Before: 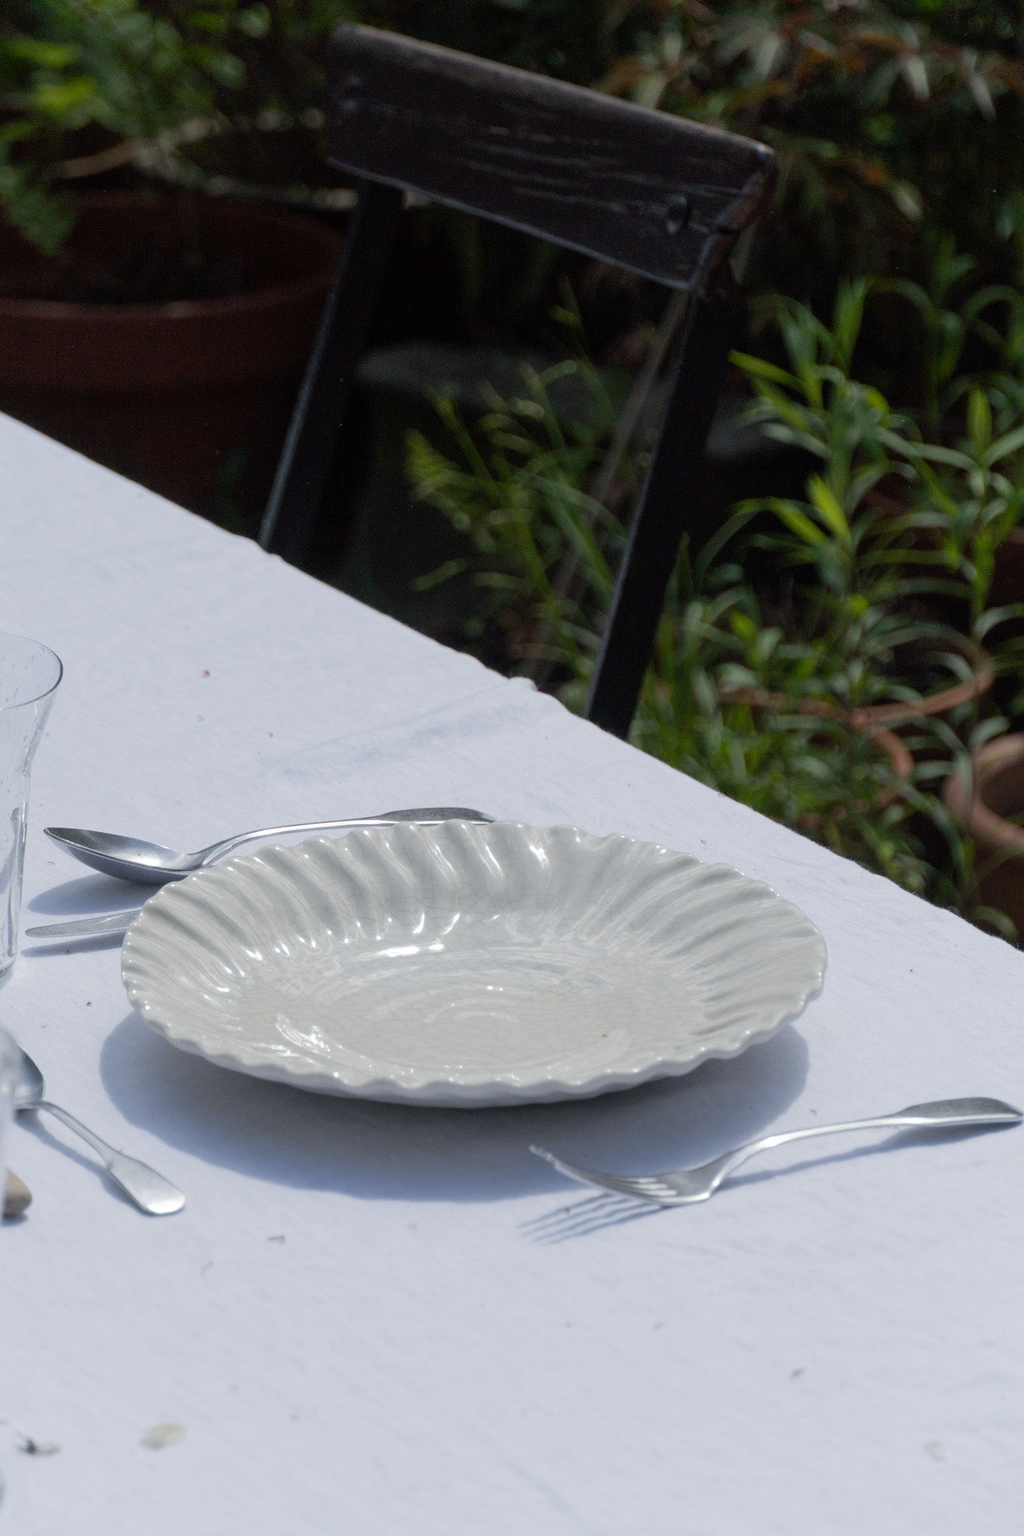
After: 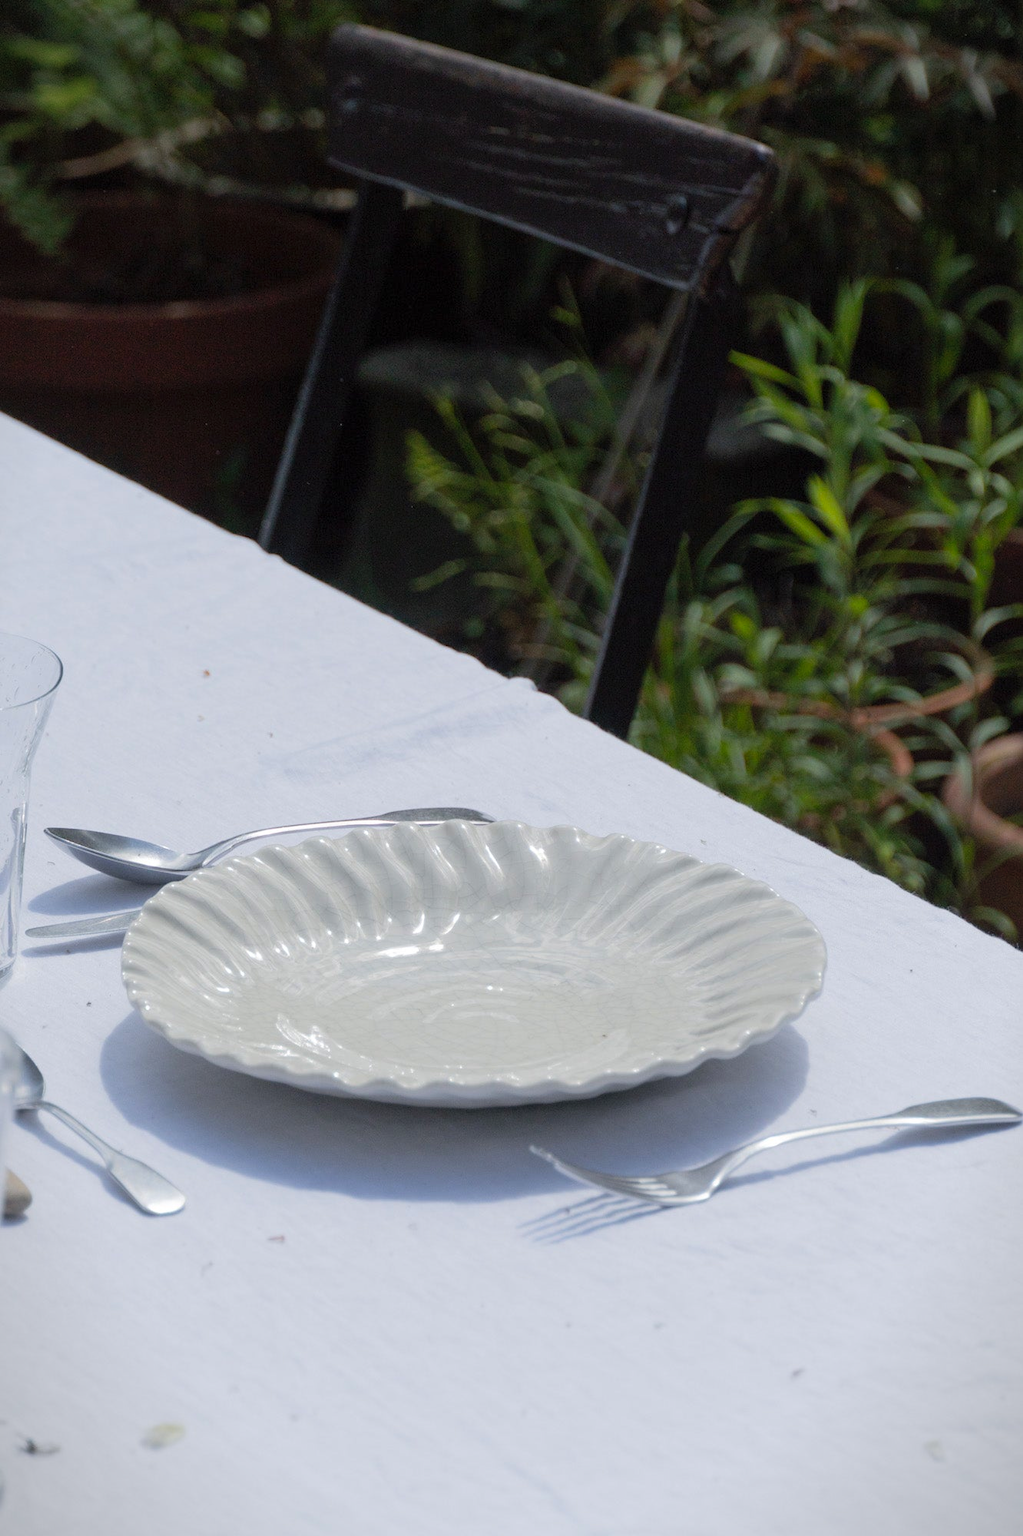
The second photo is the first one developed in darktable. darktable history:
contrast brightness saturation: contrast 0.031, brightness 0.066, saturation 0.132
vignetting: fall-off start 99.91%, fall-off radius 65.22%, automatic ratio true
